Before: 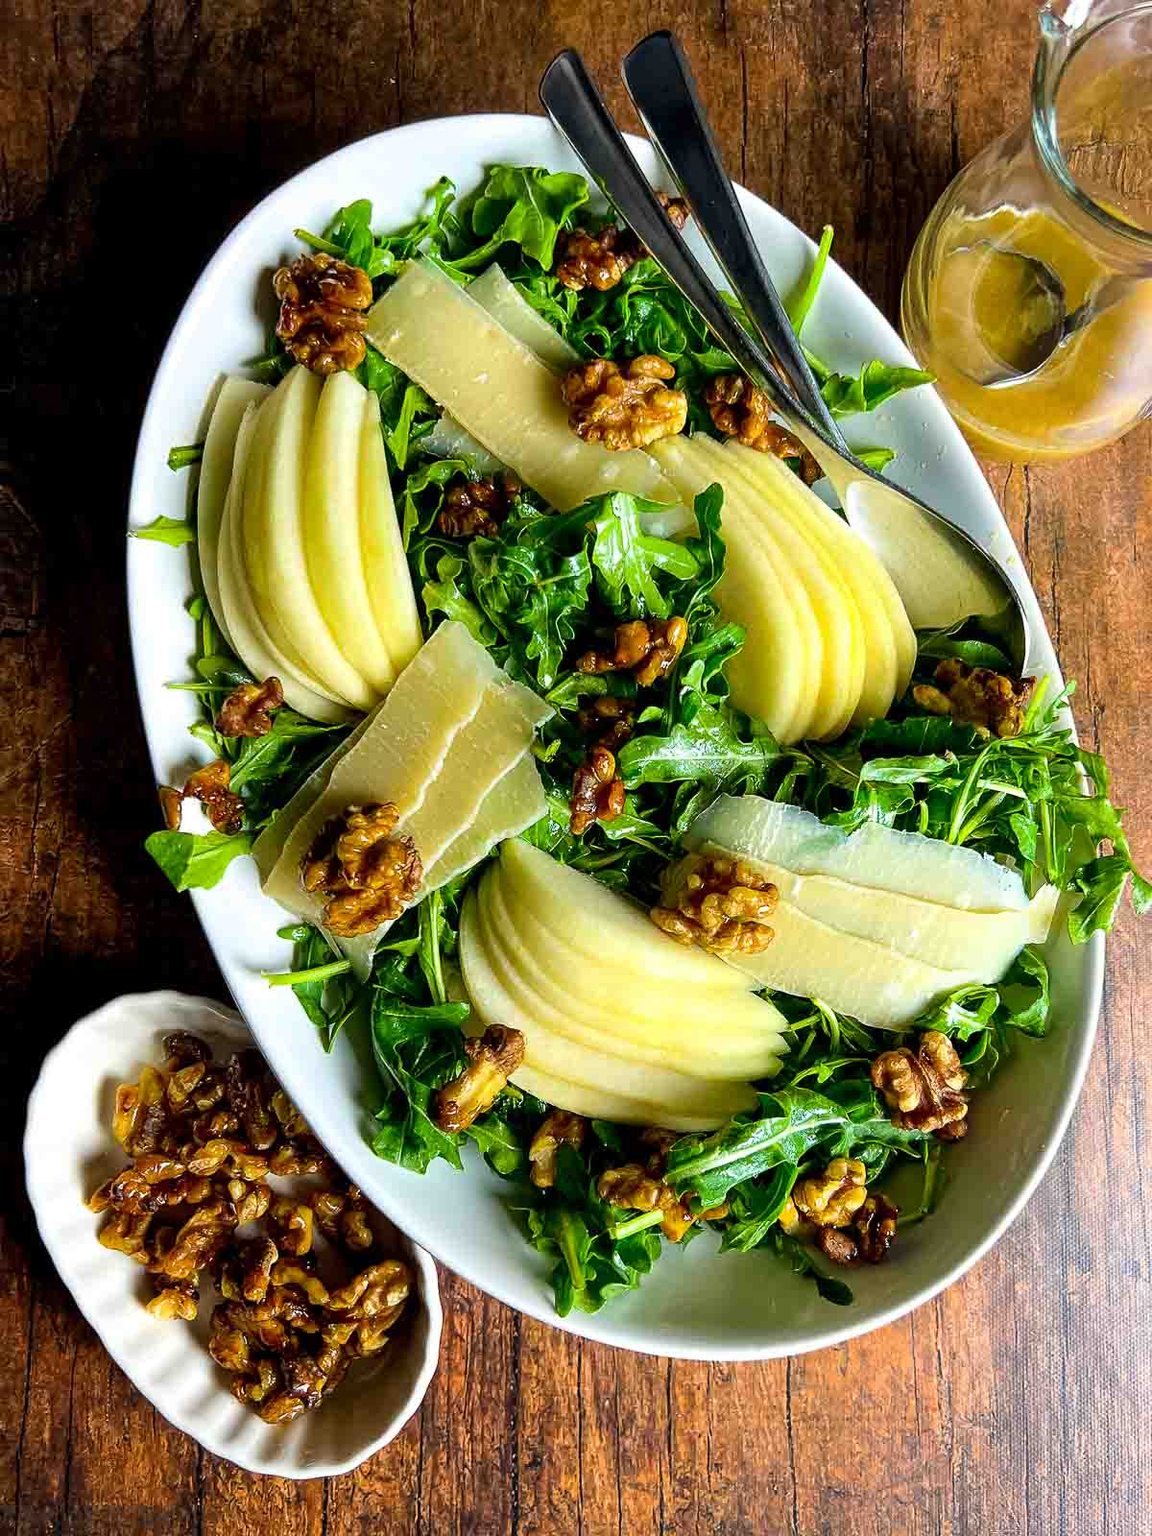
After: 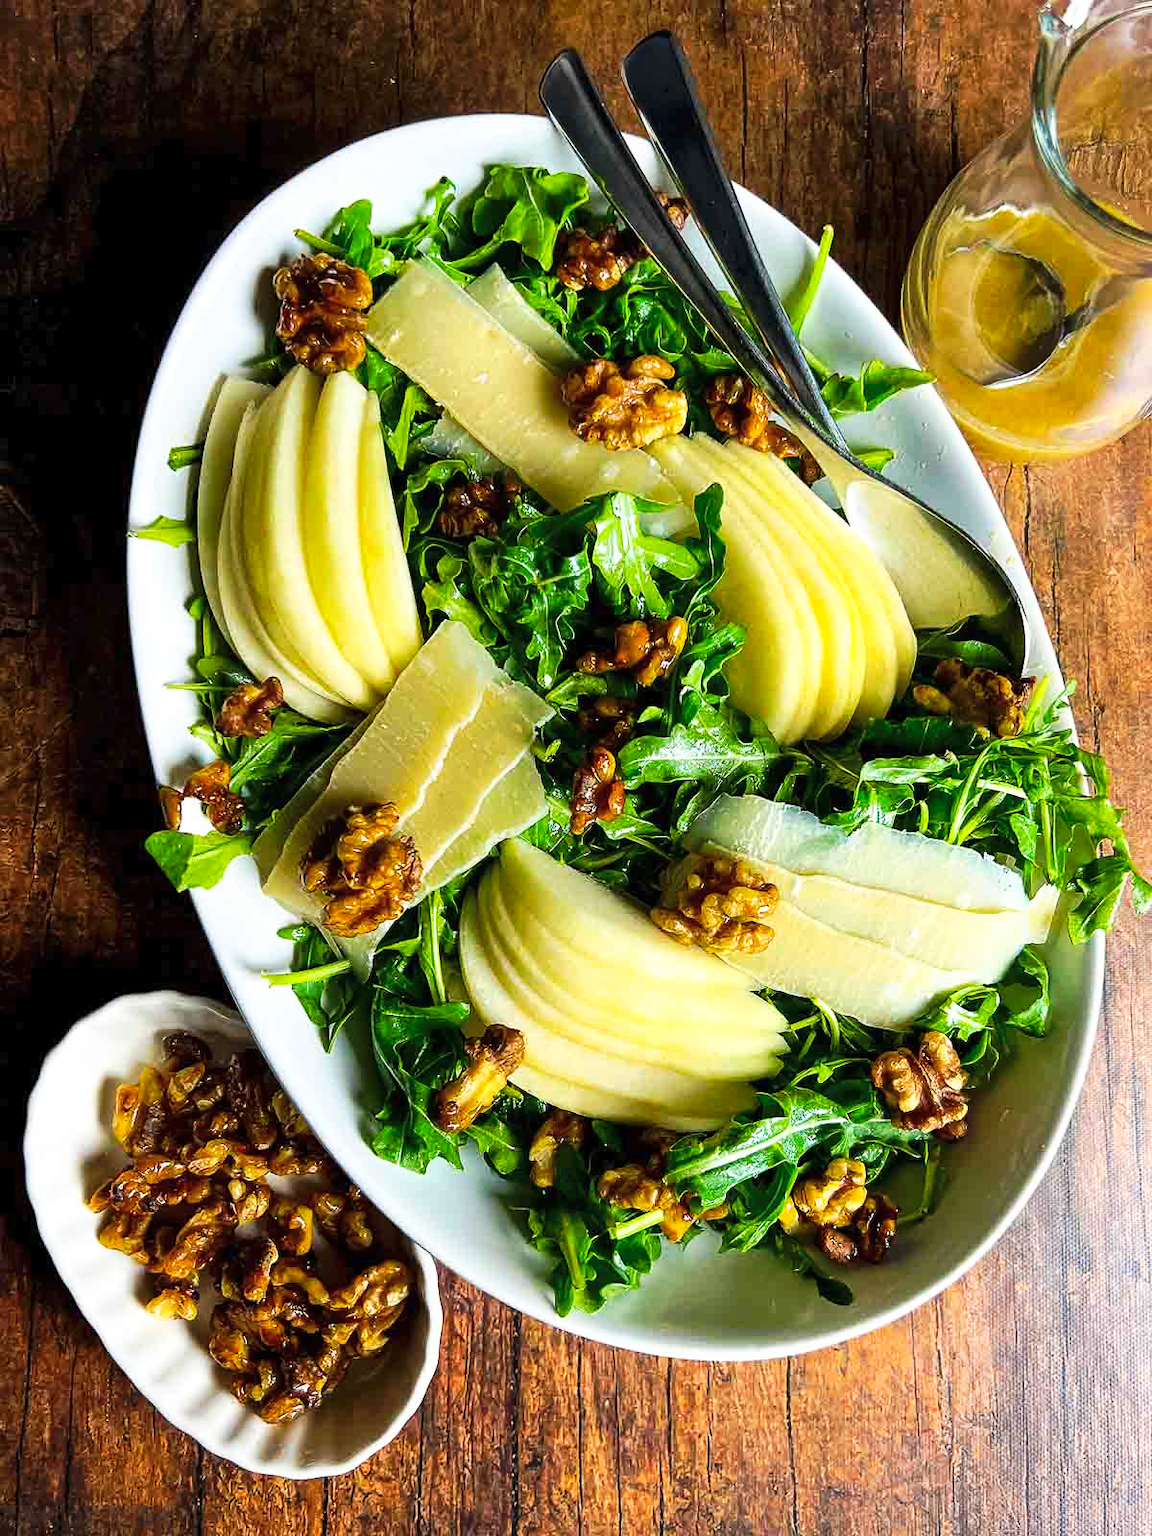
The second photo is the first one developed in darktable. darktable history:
tone curve: curves: ch0 [(0, 0) (0.003, 0.009) (0.011, 0.019) (0.025, 0.034) (0.044, 0.057) (0.069, 0.082) (0.1, 0.104) (0.136, 0.131) (0.177, 0.165) (0.224, 0.212) (0.277, 0.279) (0.335, 0.342) (0.399, 0.401) (0.468, 0.477) (0.543, 0.572) (0.623, 0.675) (0.709, 0.772) (0.801, 0.85) (0.898, 0.942) (1, 1)], preserve colors none
